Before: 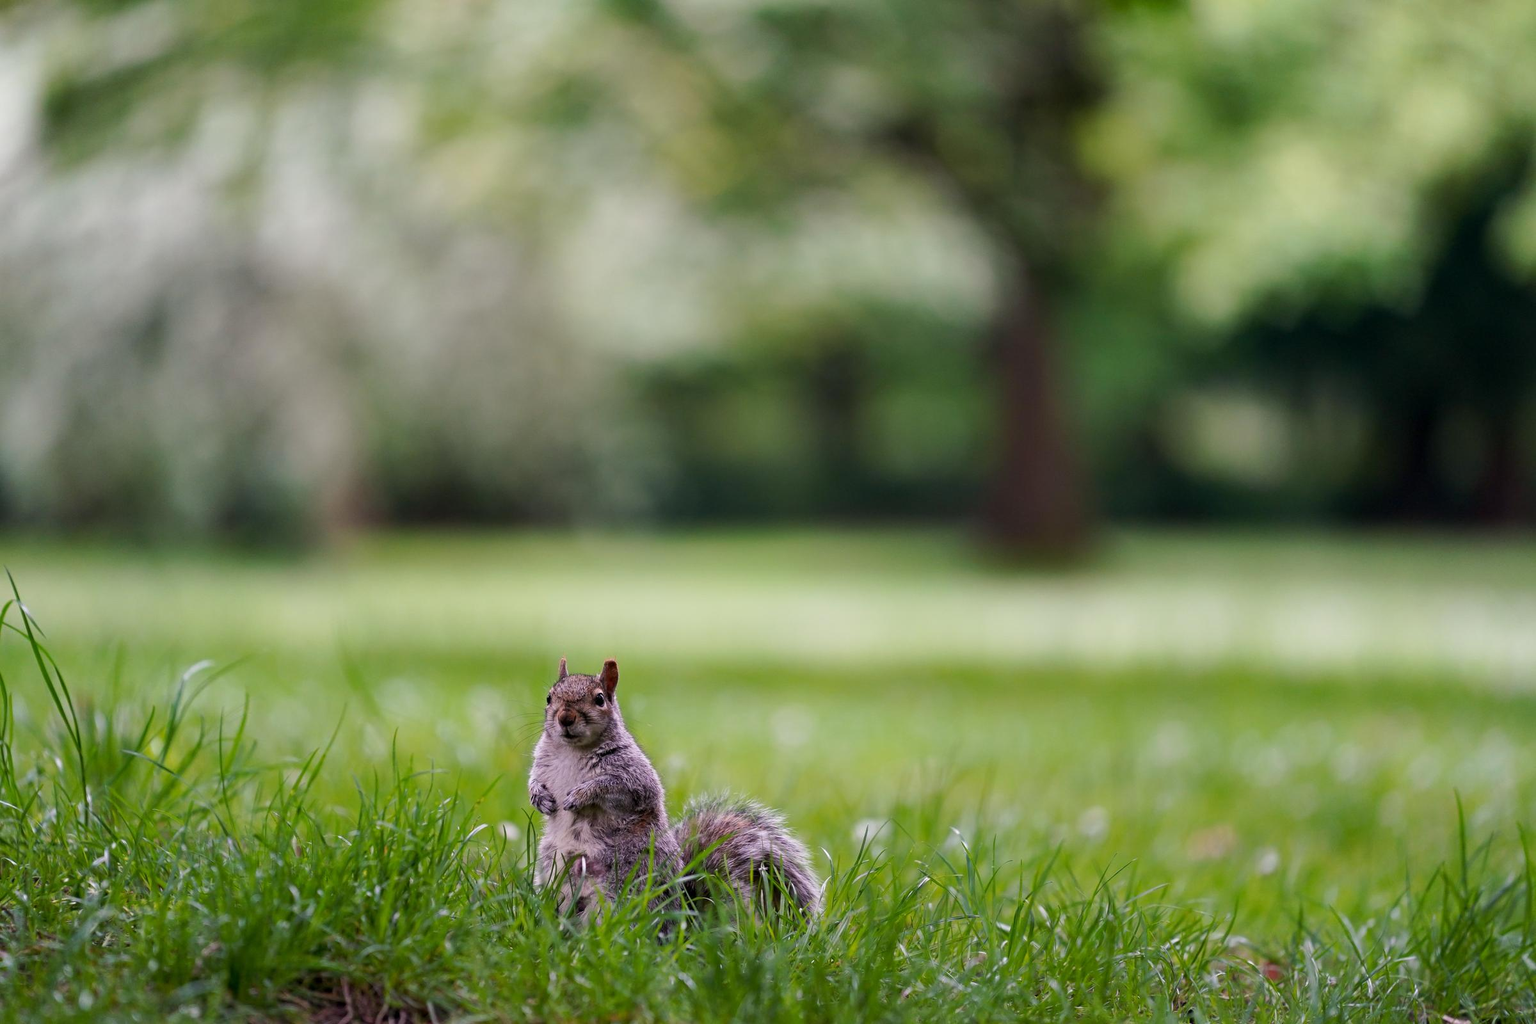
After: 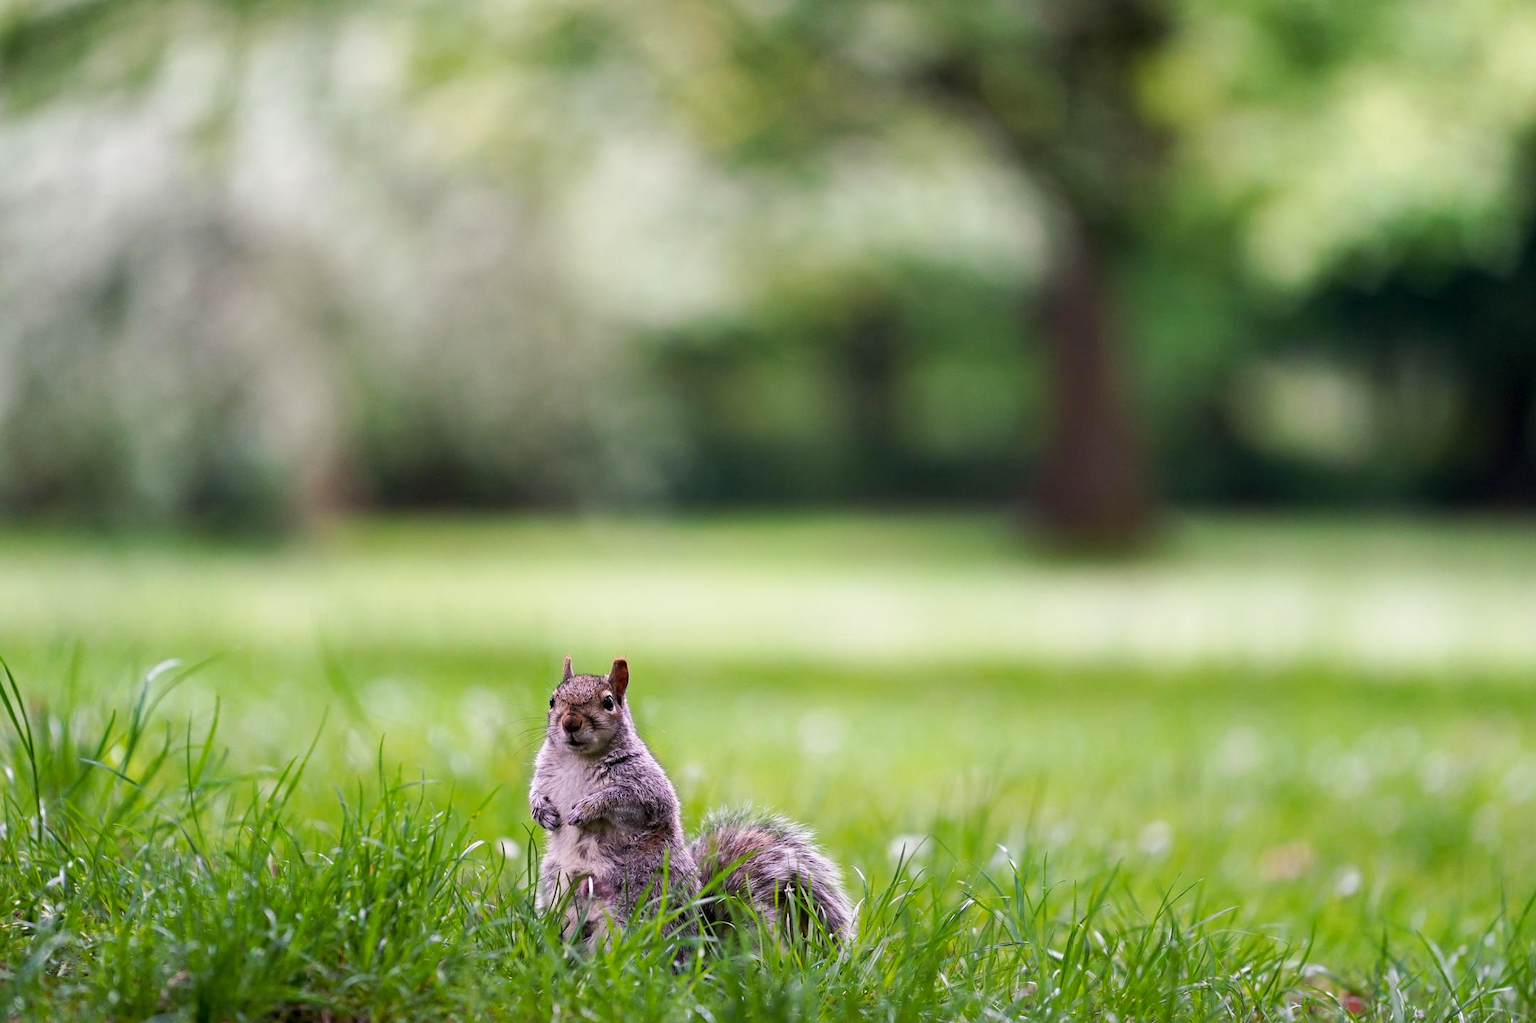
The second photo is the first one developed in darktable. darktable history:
crop: left 3.305%, top 6.436%, right 6.389%, bottom 3.258%
base curve: curves: ch0 [(0, 0) (0.688, 0.865) (1, 1)], preserve colors none
